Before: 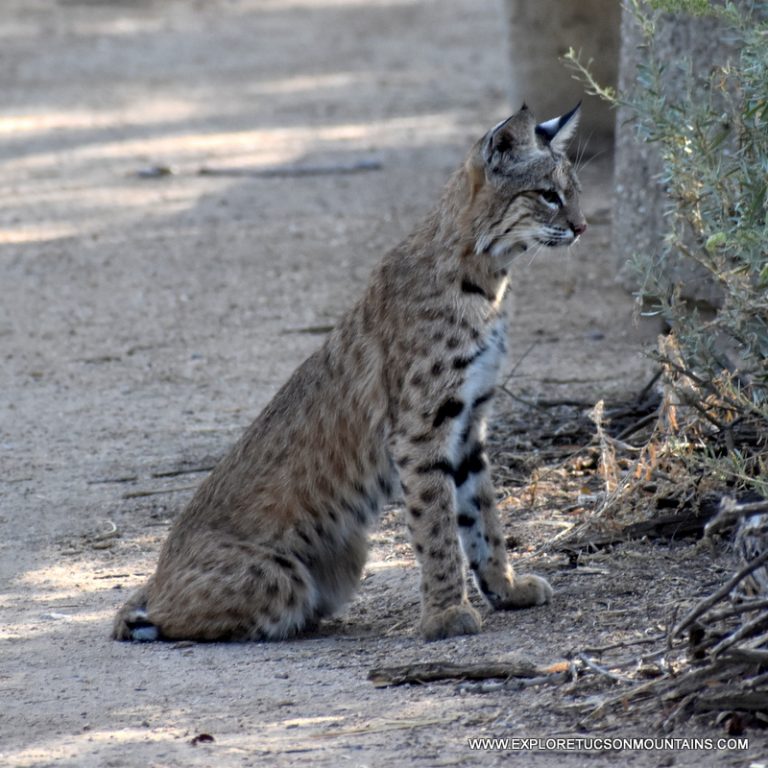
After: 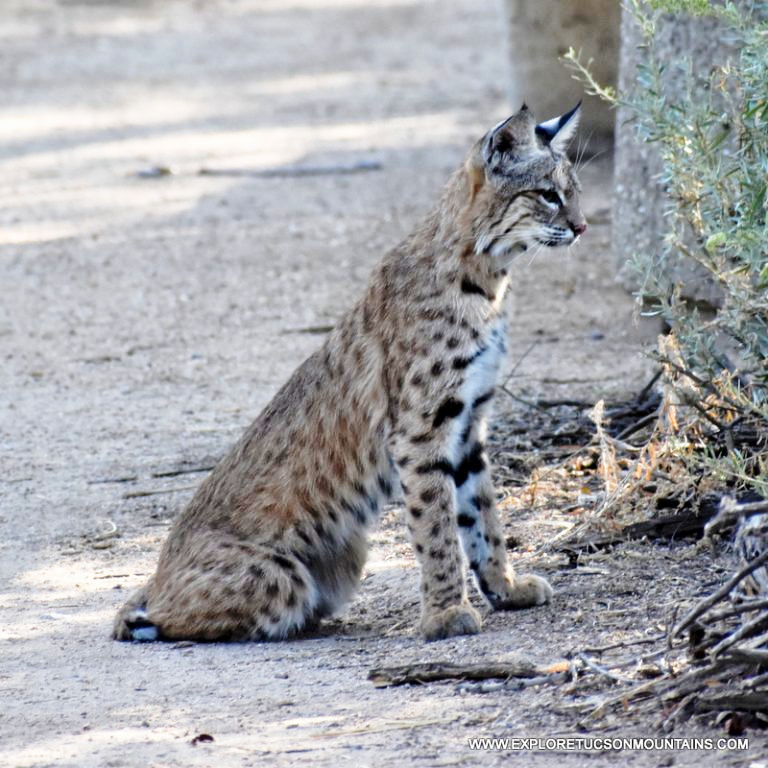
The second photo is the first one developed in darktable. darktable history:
tone equalizer: -8 EV 0.25 EV, -7 EV 0.417 EV, -6 EV 0.417 EV, -5 EV 0.25 EV, -3 EV -0.25 EV, -2 EV -0.417 EV, -1 EV -0.417 EV, +0 EV -0.25 EV, edges refinement/feathering 500, mask exposure compensation -1.57 EV, preserve details guided filter
base curve: curves: ch0 [(0, 0) (0.026, 0.03) (0.109, 0.232) (0.351, 0.748) (0.669, 0.968) (1, 1)], preserve colors none
